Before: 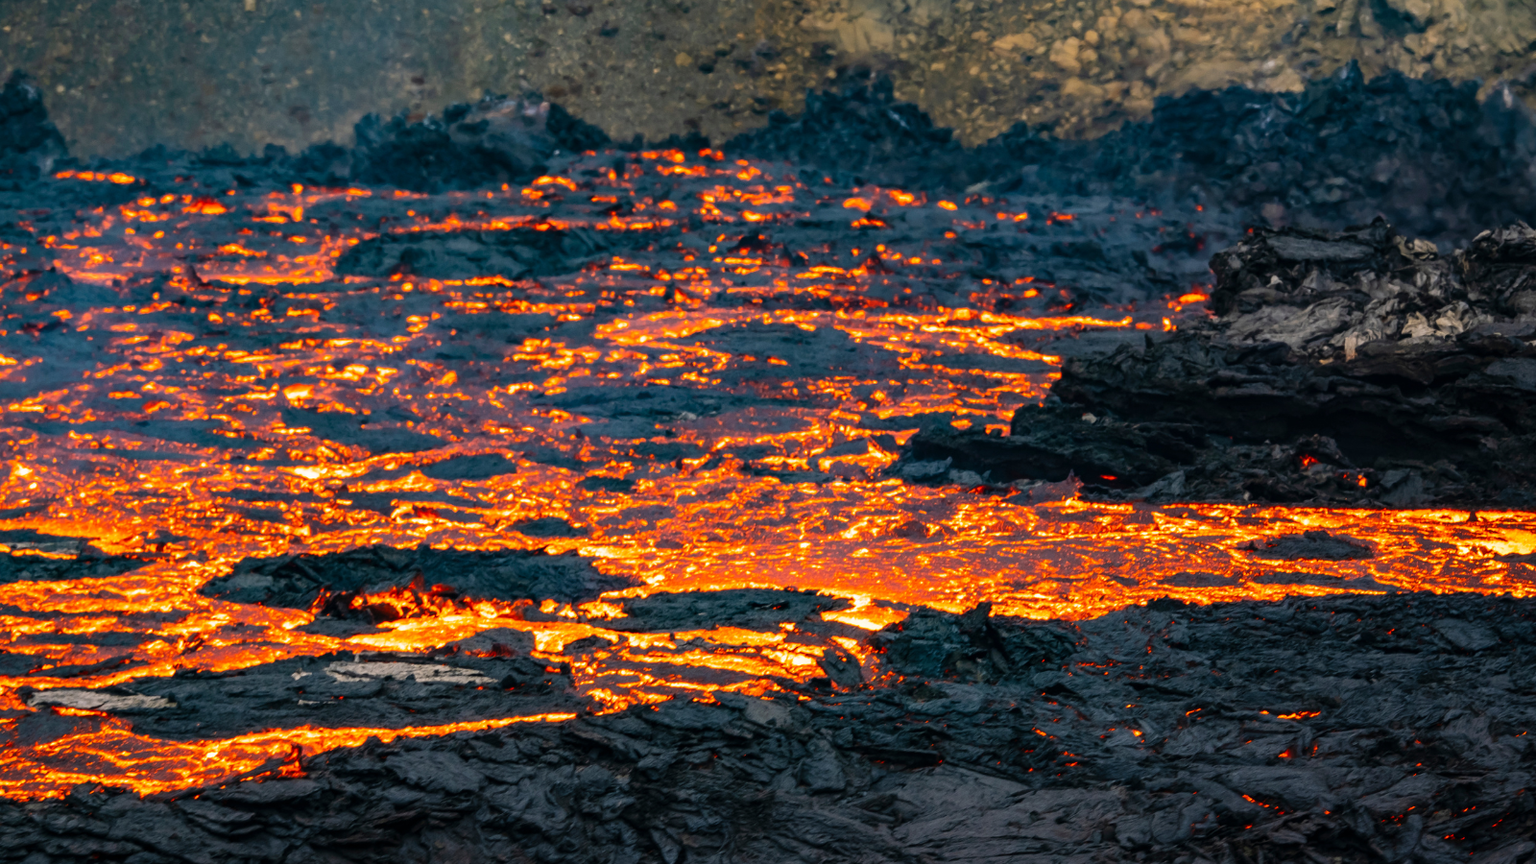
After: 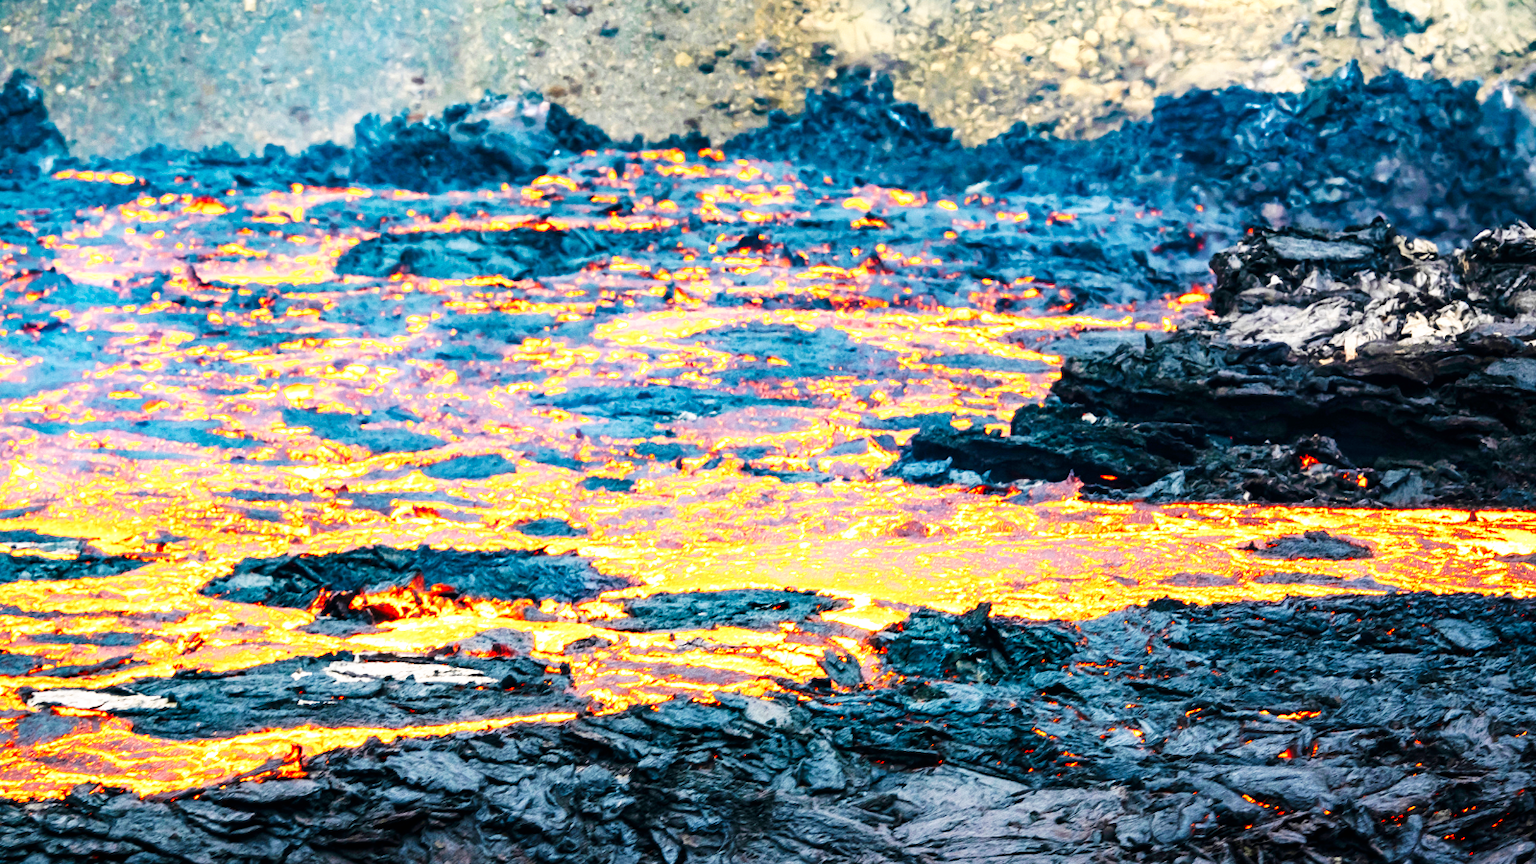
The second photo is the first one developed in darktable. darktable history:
exposure: black level correction 0.001, exposure 1.398 EV, compensate exposure bias true, compensate highlight preservation false
base curve: curves: ch0 [(0, 0) (0.007, 0.004) (0.027, 0.03) (0.046, 0.07) (0.207, 0.54) (0.442, 0.872) (0.673, 0.972) (1, 1)], preserve colors none
